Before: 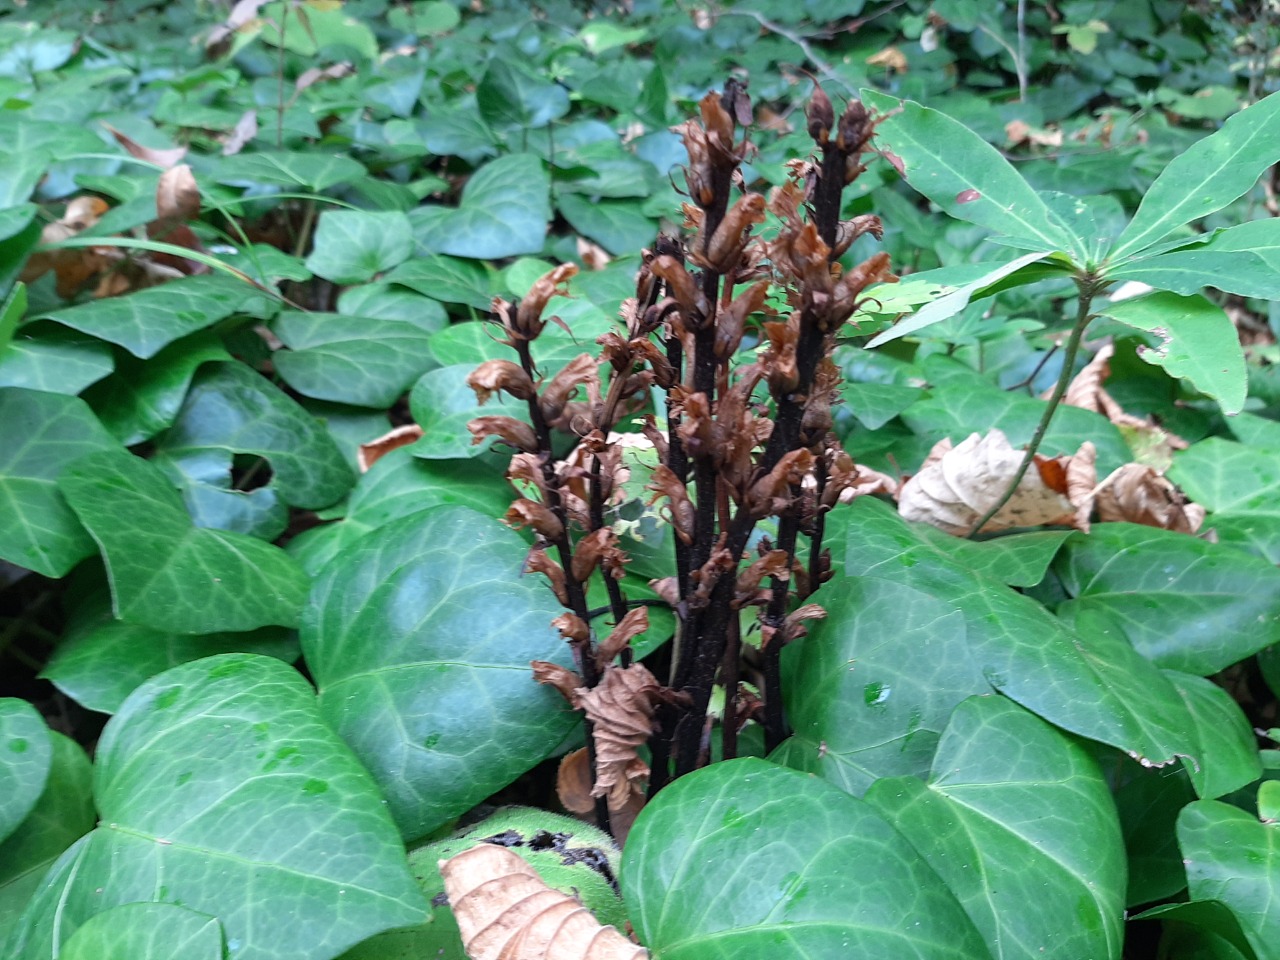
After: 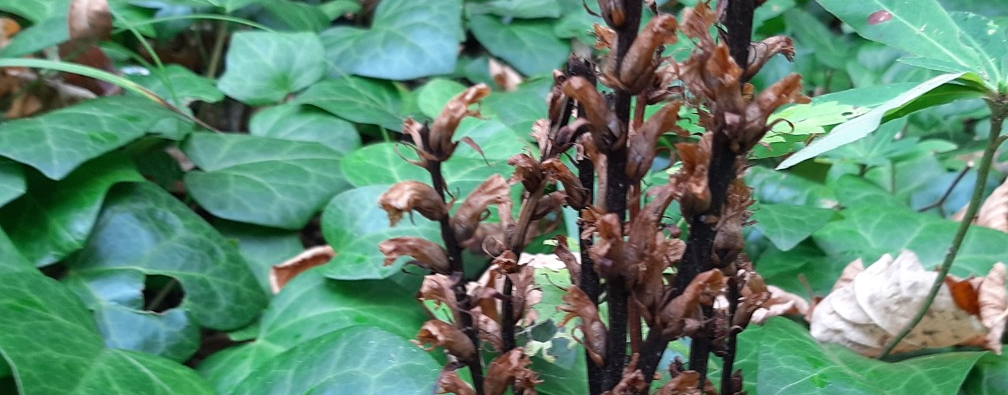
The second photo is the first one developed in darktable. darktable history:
crop: left 6.892%, top 18.732%, right 14.296%, bottom 40.019%
